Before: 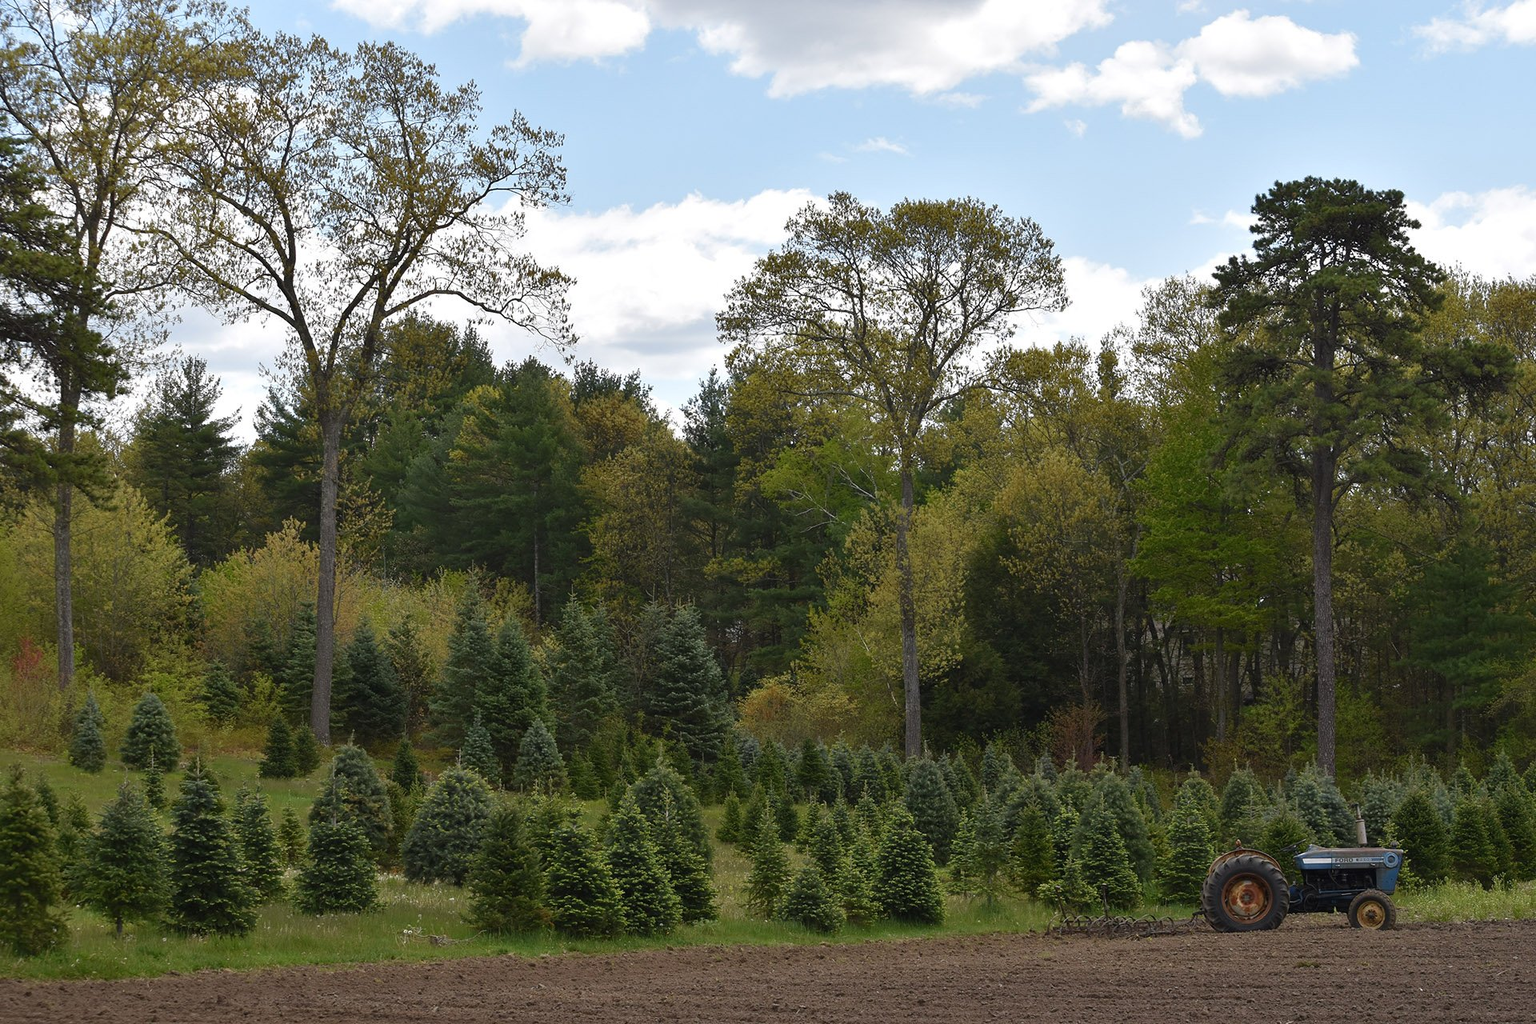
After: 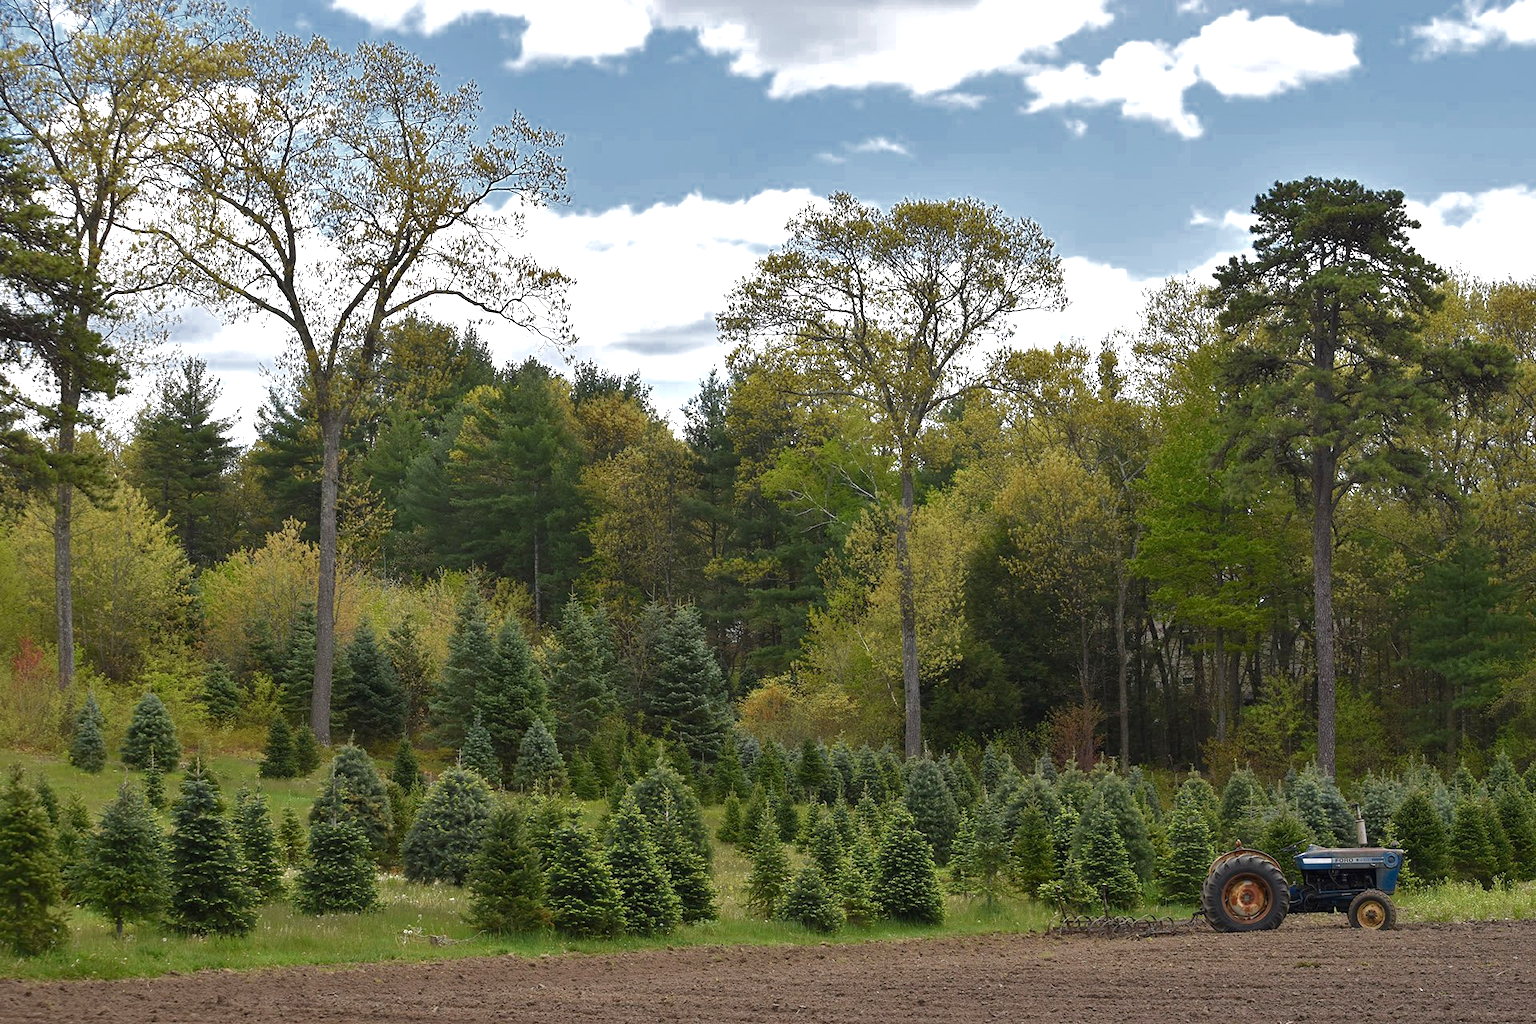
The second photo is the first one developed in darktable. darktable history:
color zones: curves: ch0 [(0, 0.497) (0.143, 0.5) (0.286, 0.5) (0.429, 0.483) (0.571, 0.116) (0.714, -0.006) (0.857, 0.28) (1, 0.497)]
exposure: black level correction 0.001, exposure 0.675 EV, compensate highlight preservation false
